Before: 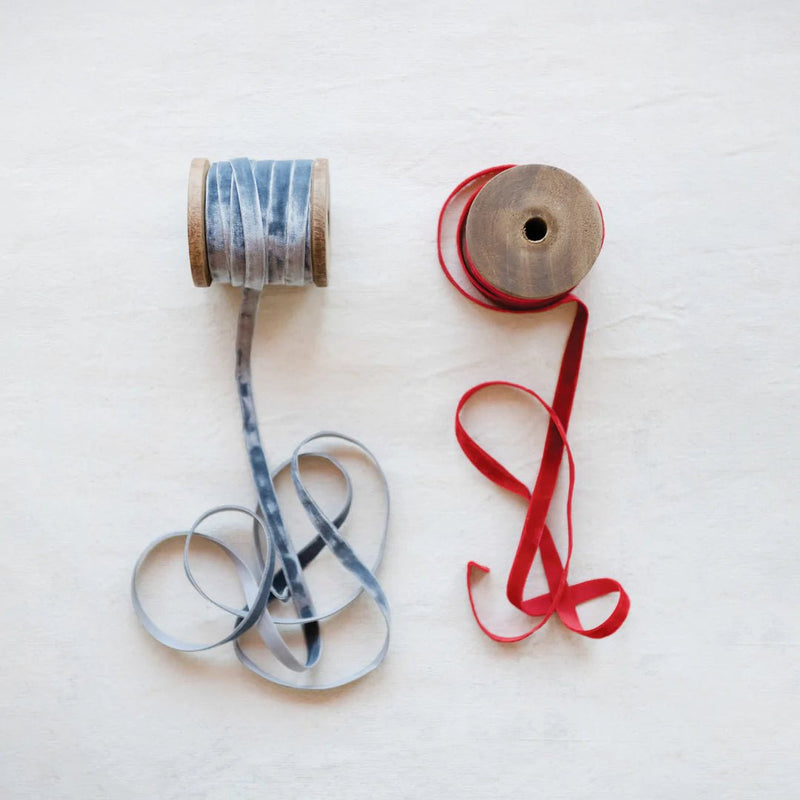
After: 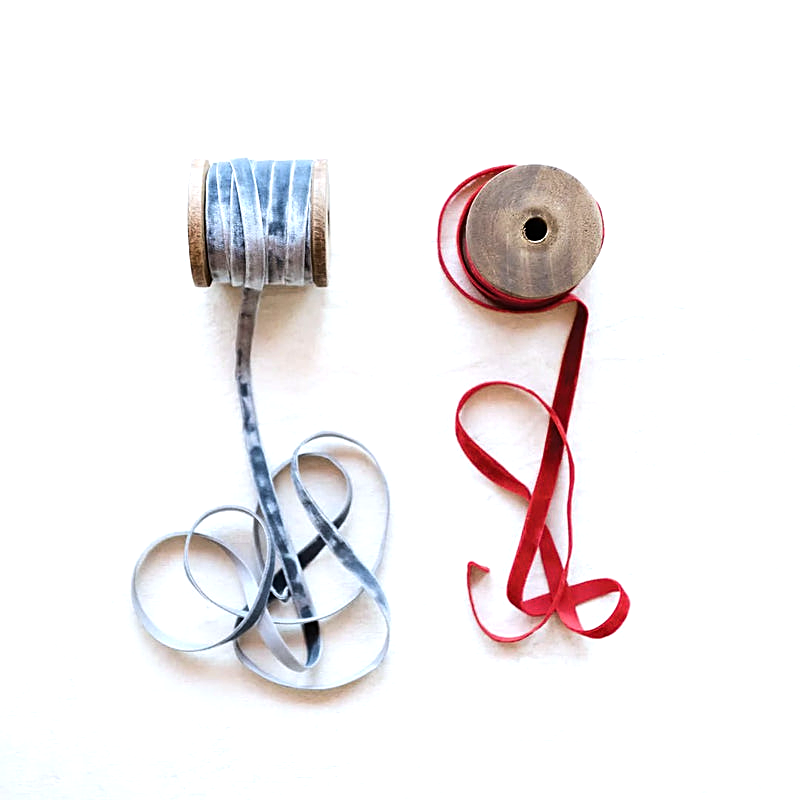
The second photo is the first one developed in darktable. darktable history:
white balance: red 0.976, blue 1.04
tone equalizer: -8 EV -0.75 EV, -7 EV -0.7 EV, -6 EV -0.6 EV, -5 EV -0.4 EV, -3 EV 0.4 EV, -2 EV 0.6 EV, -1 EV 0.7 EV, +0 EV 0.75 EV, edges refinement/feathering 500, mask exposure compensation -1.57 EV, preserve details no
sharpen: on, module defaults
